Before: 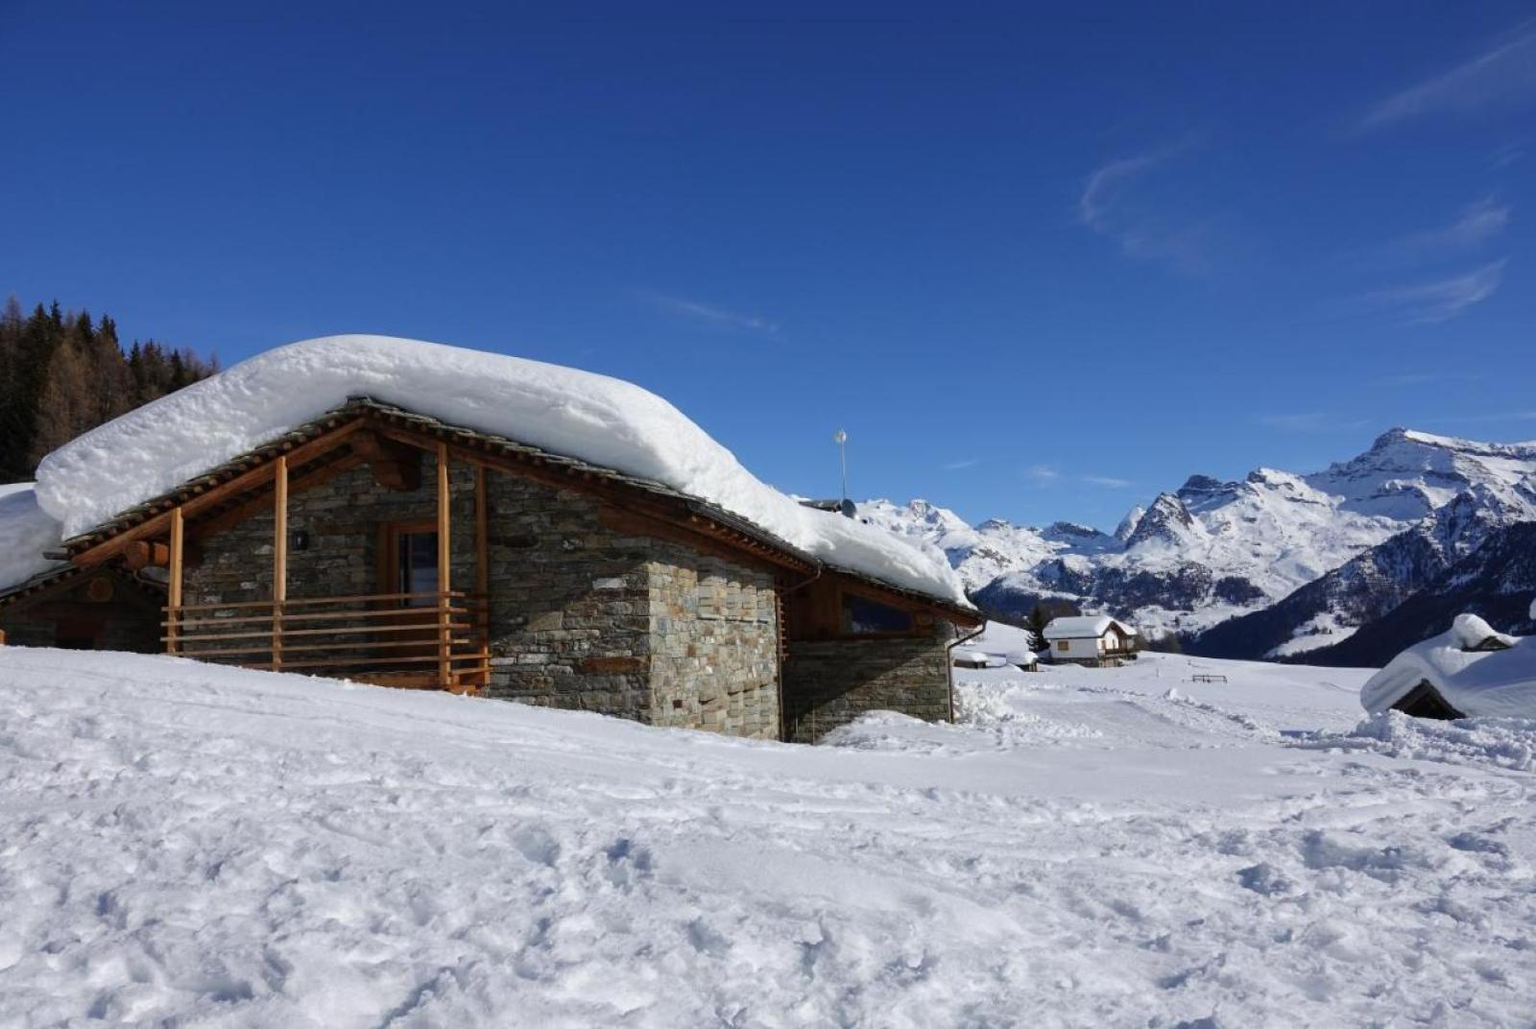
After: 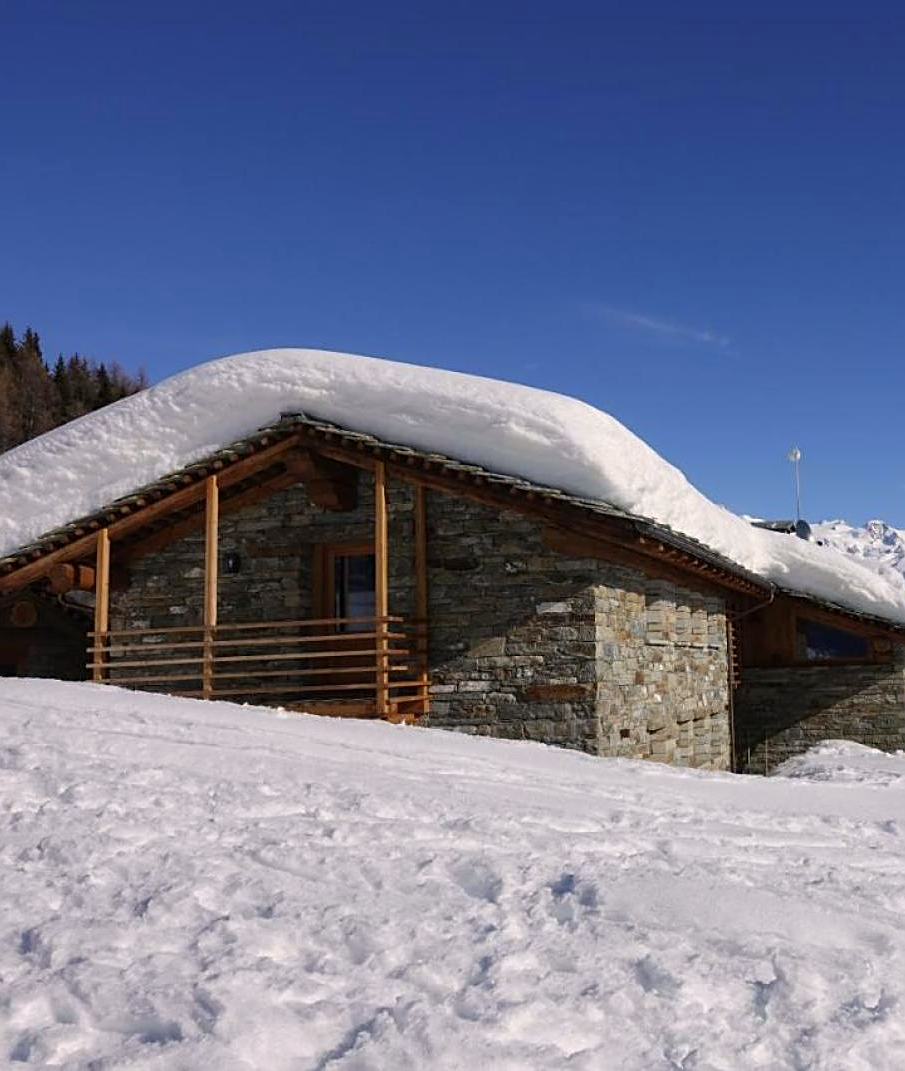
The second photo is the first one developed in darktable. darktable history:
crop: left 5.121%, right 38.267%
tone equalizer: edges refinement/feathering 500, mask exposure compensation -1.57 EV, preserve details no
sharpen: on, module defaults
color correction: highlights a* 3.68, highlights b* 5.15
